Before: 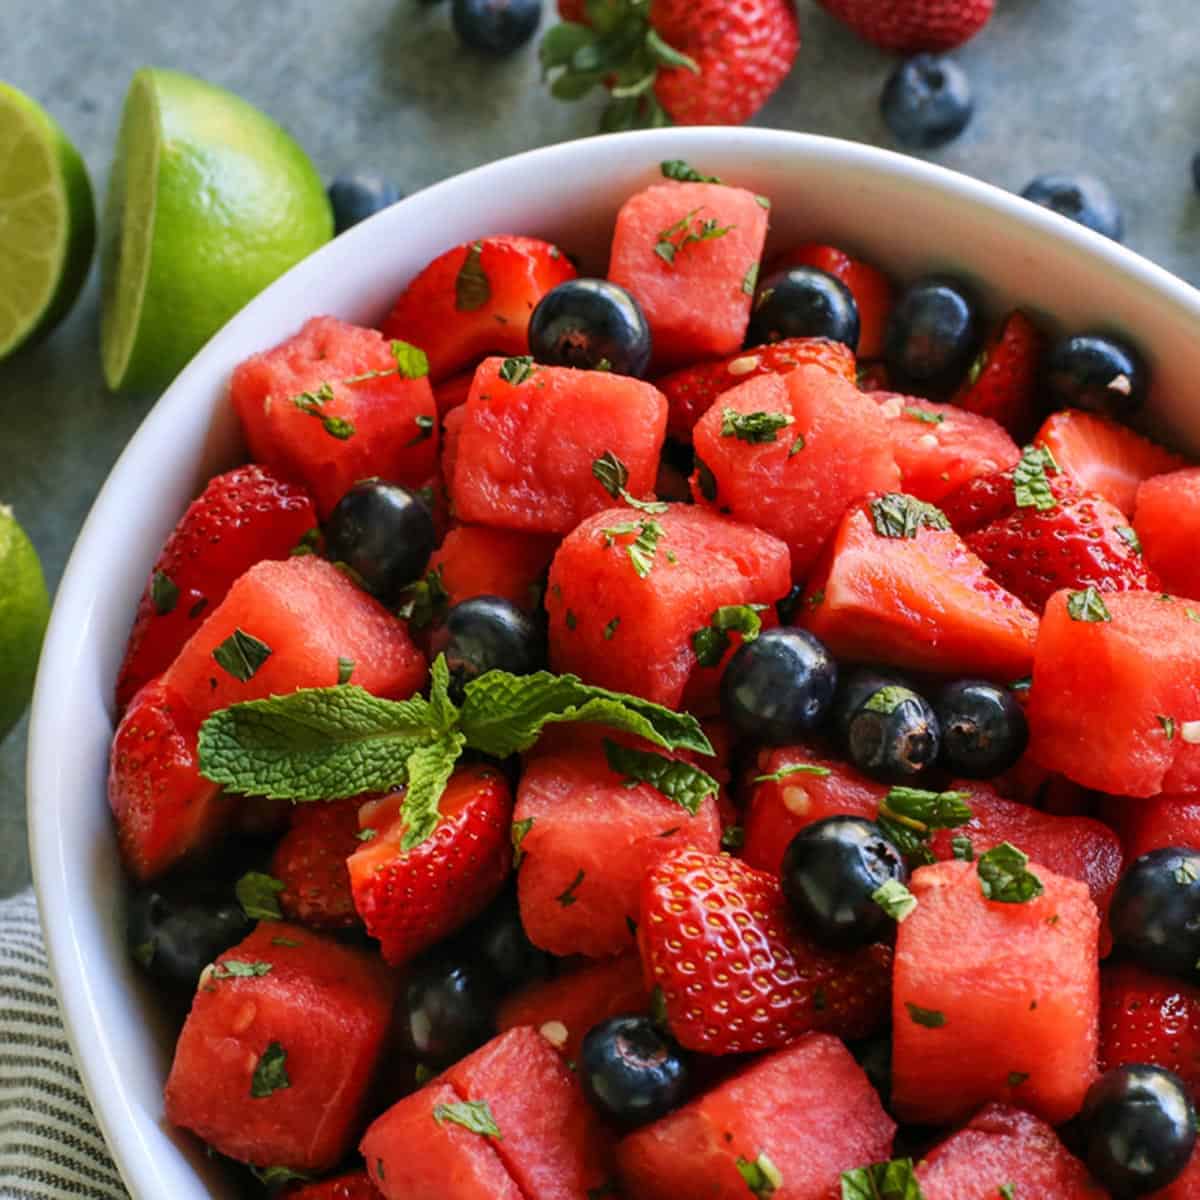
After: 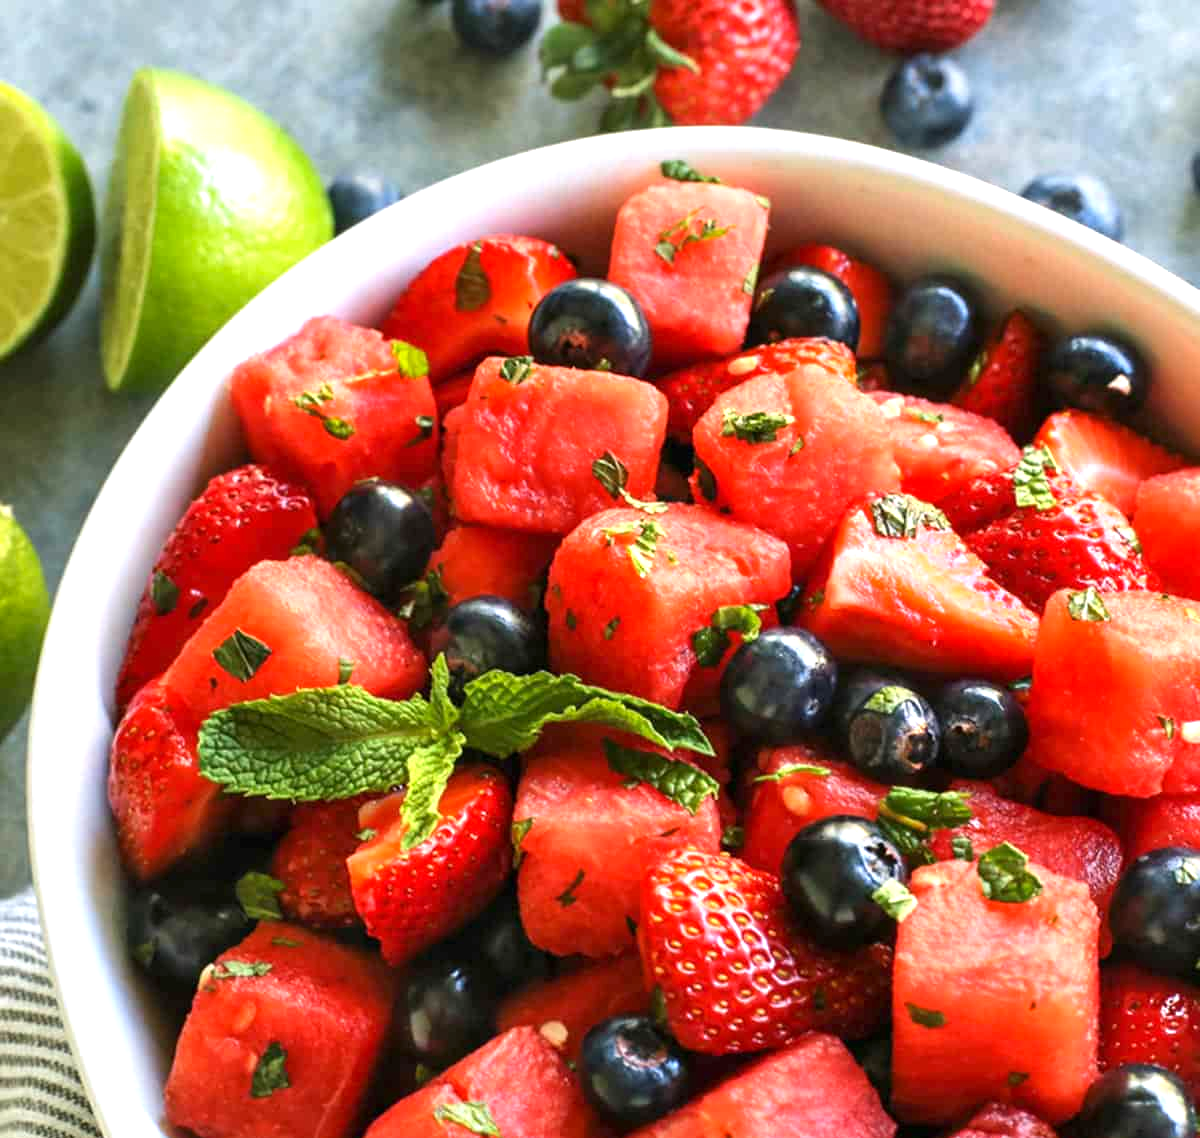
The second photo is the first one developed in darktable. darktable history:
crop and rotate: top 0%, bottom 5.097%
color correction: highlights b* 3
exposure: exposure 0.95 EV, compensate highlight preservation false
